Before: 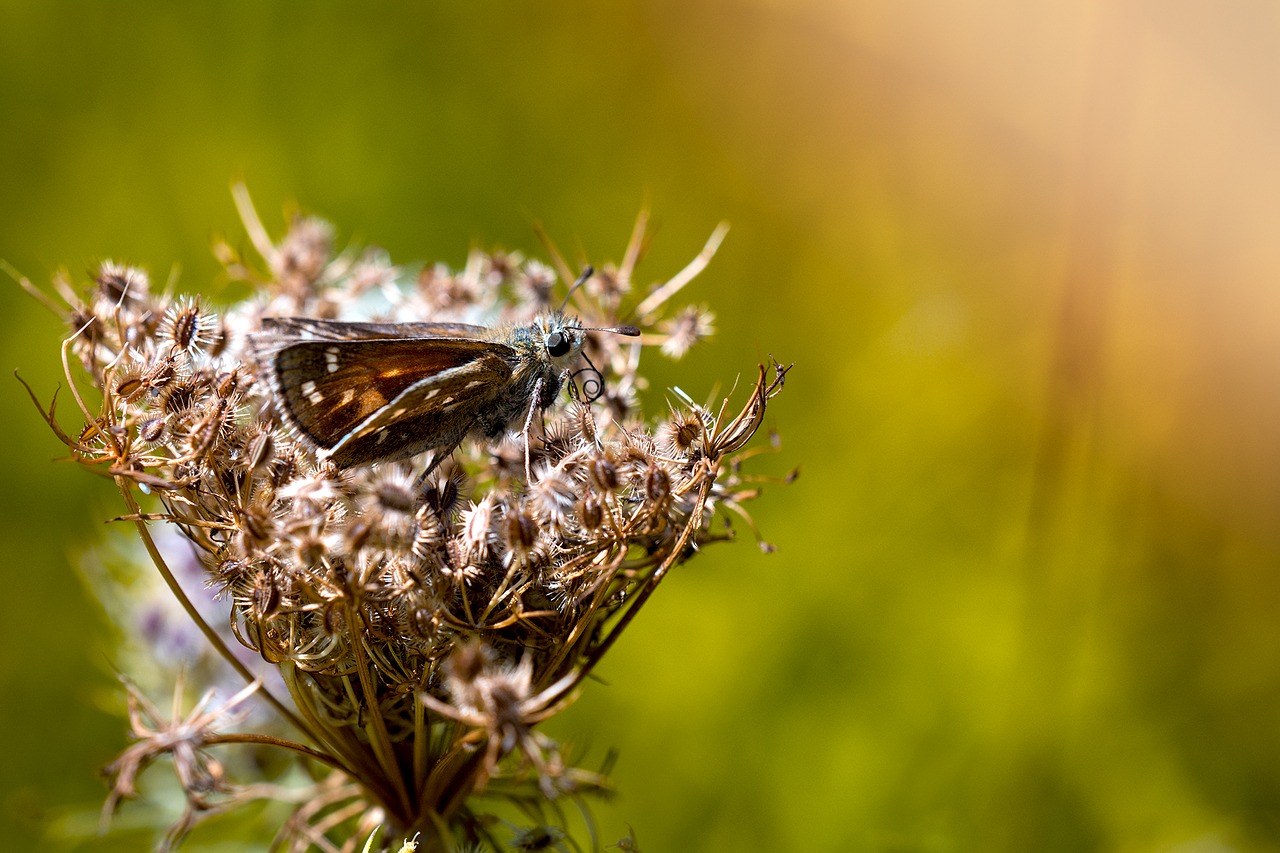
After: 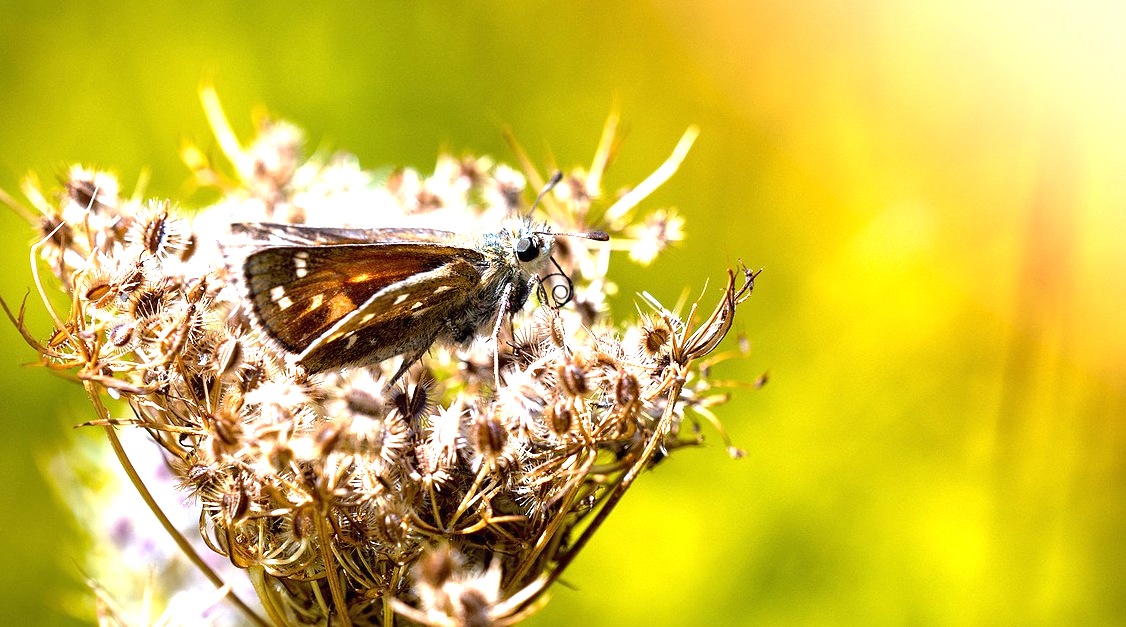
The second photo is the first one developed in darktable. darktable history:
crop and rotate: left 2.425%, top 11.305%, right 9.6%, bottom 15.08%
white balance: emerald 1
exposure: black level correction 0, exposure 1.35 EV, compensate exposure bias true, compensate highlight preservation false
